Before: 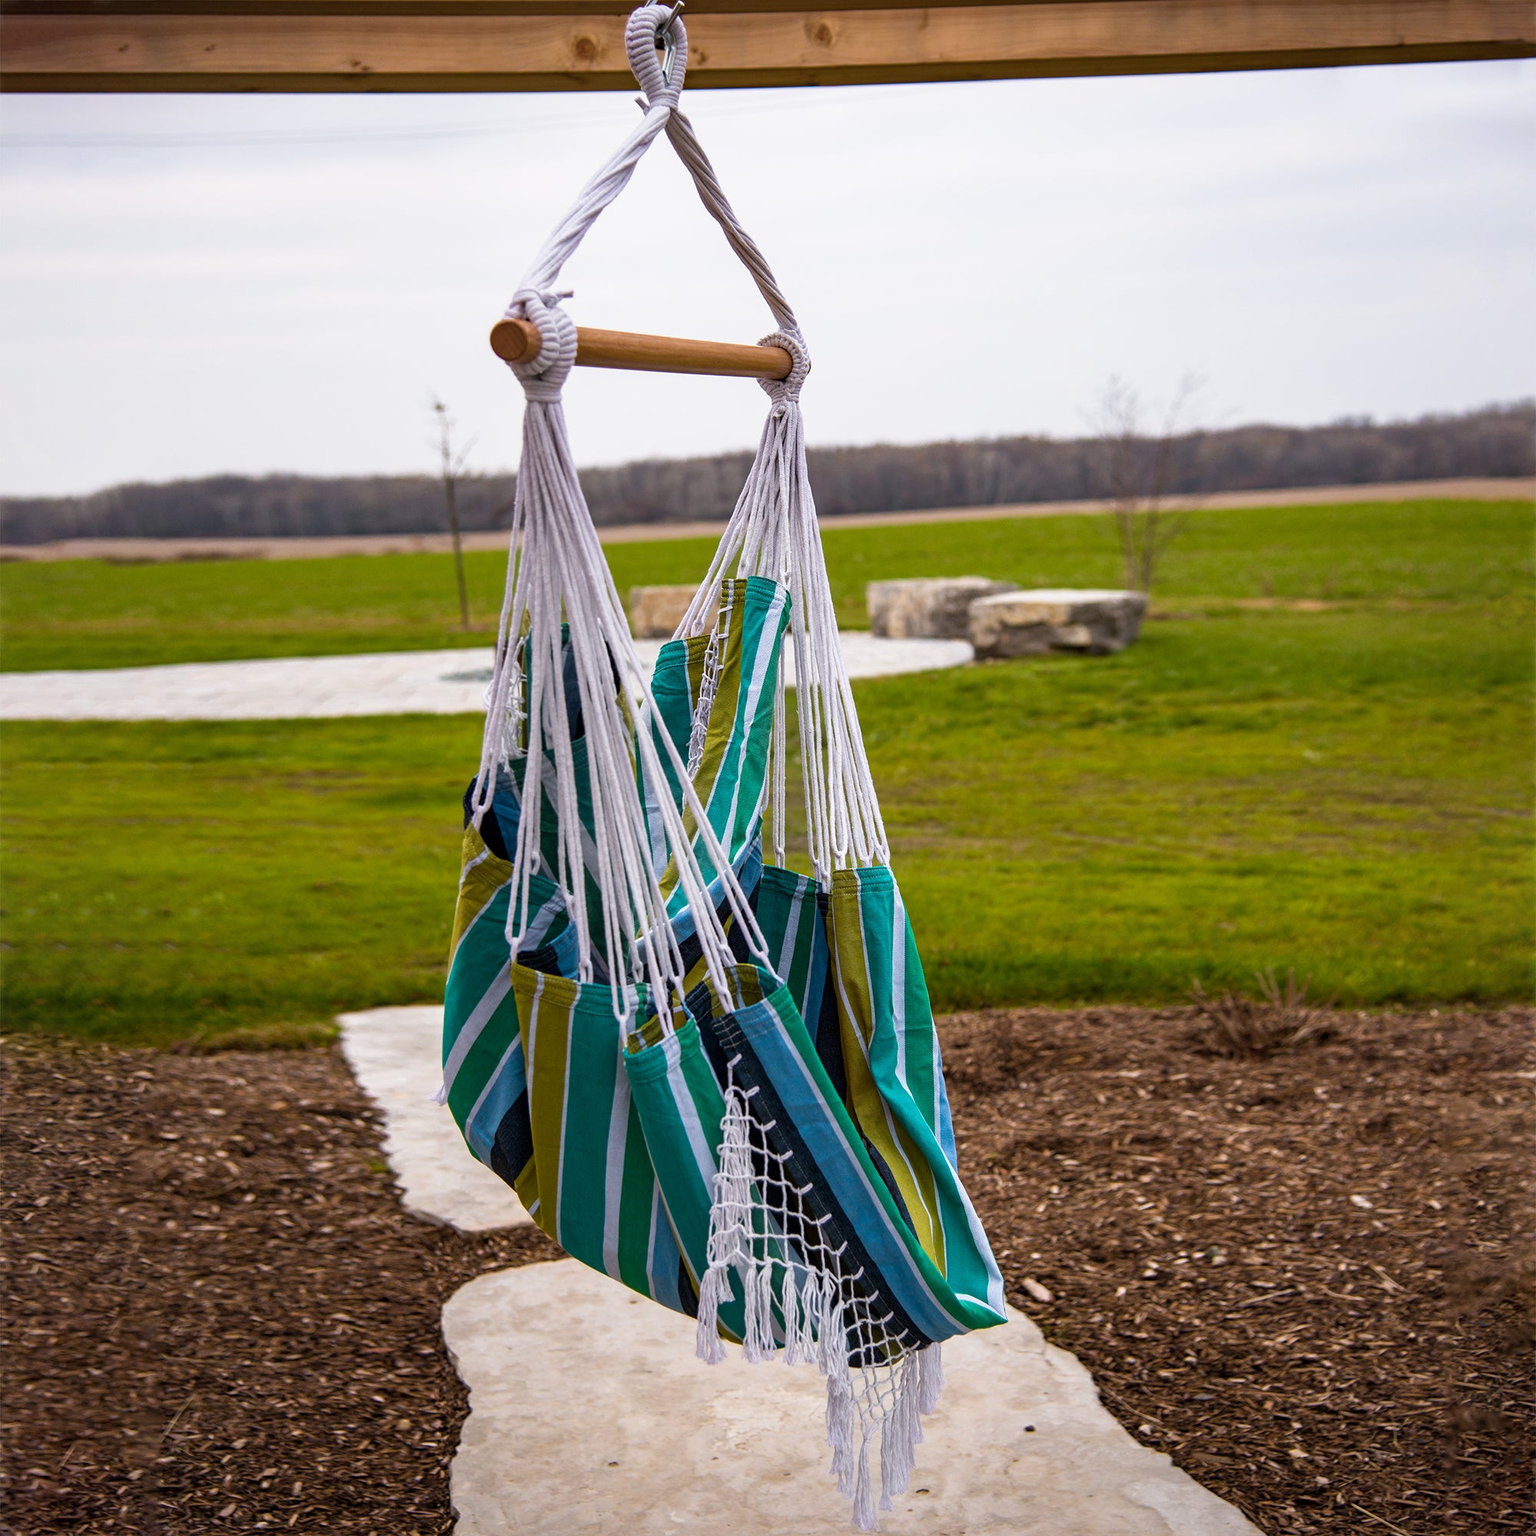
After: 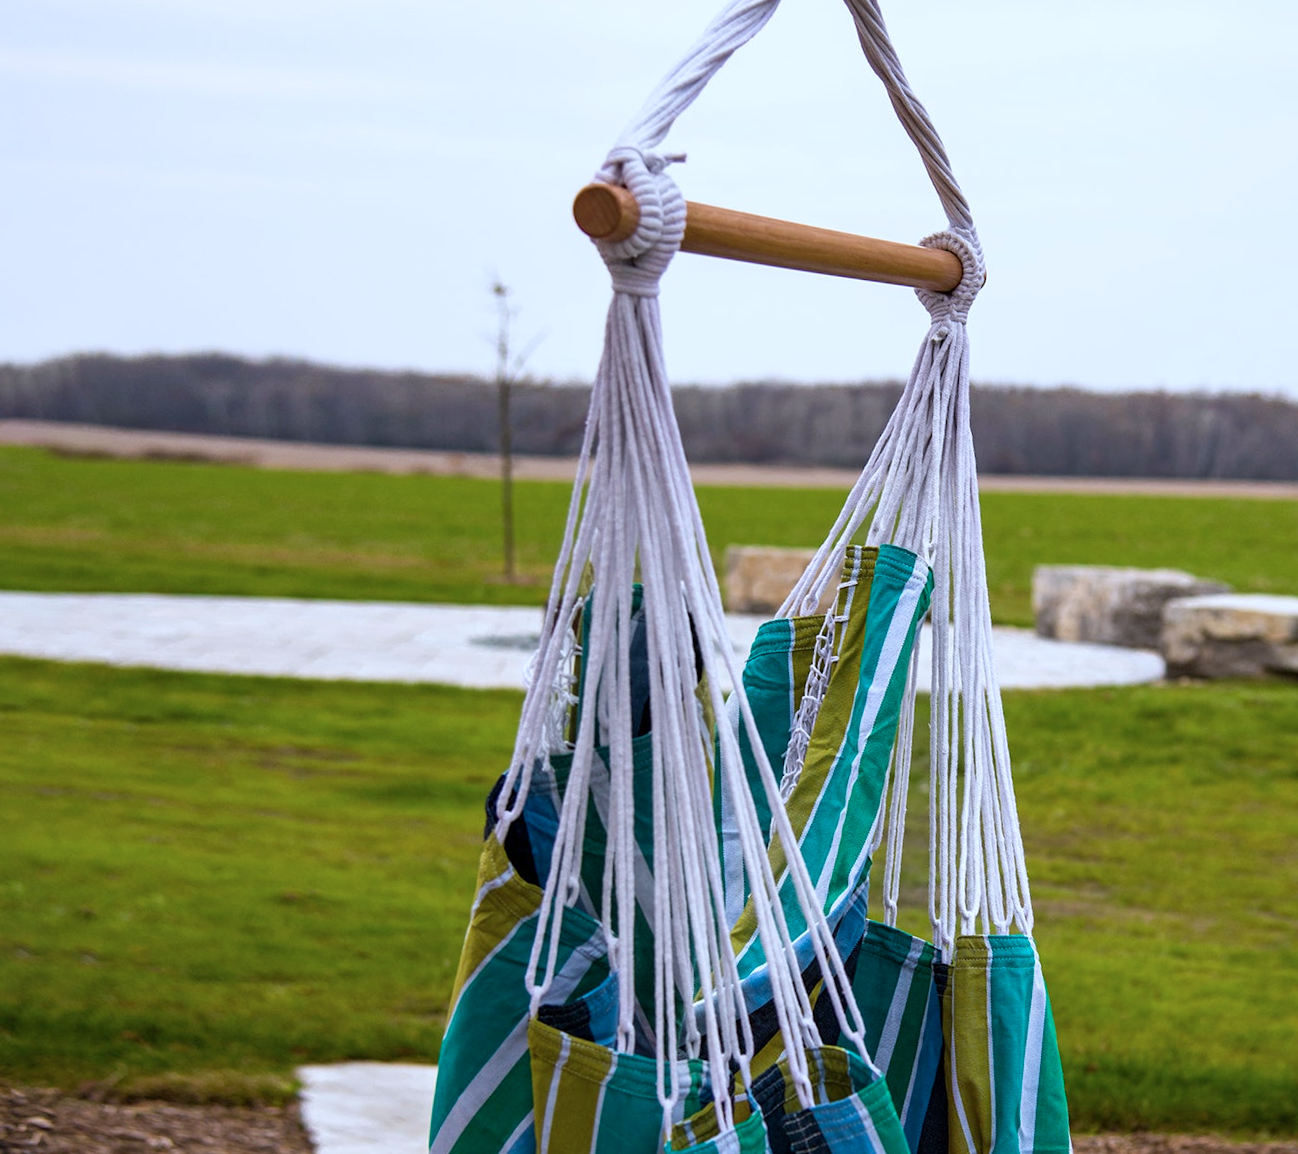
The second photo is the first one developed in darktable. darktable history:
color calibration: x 0.37, y 0.382, temperature 4313.32 K
crop and rotate: angle -4.99°, left 2.122%, top 6.945%, right 27.566%, bottom 30.519%
